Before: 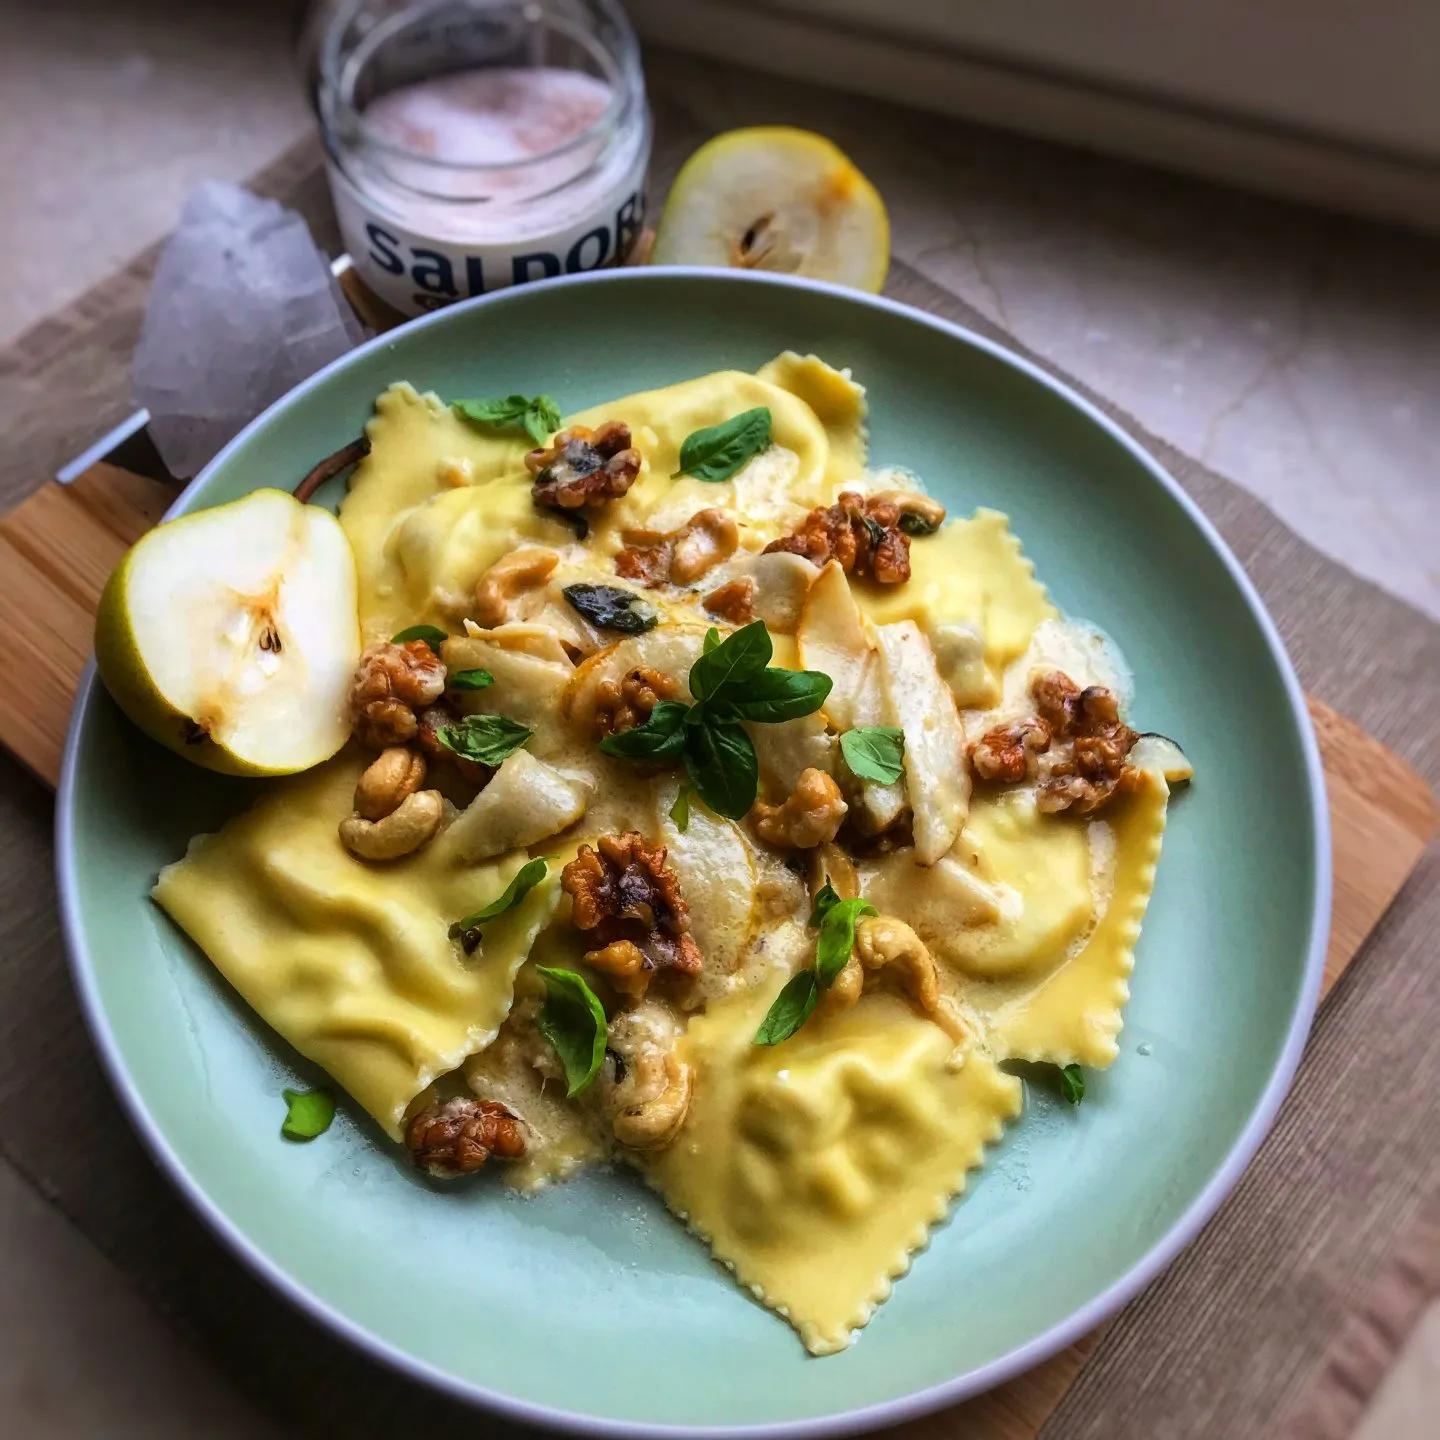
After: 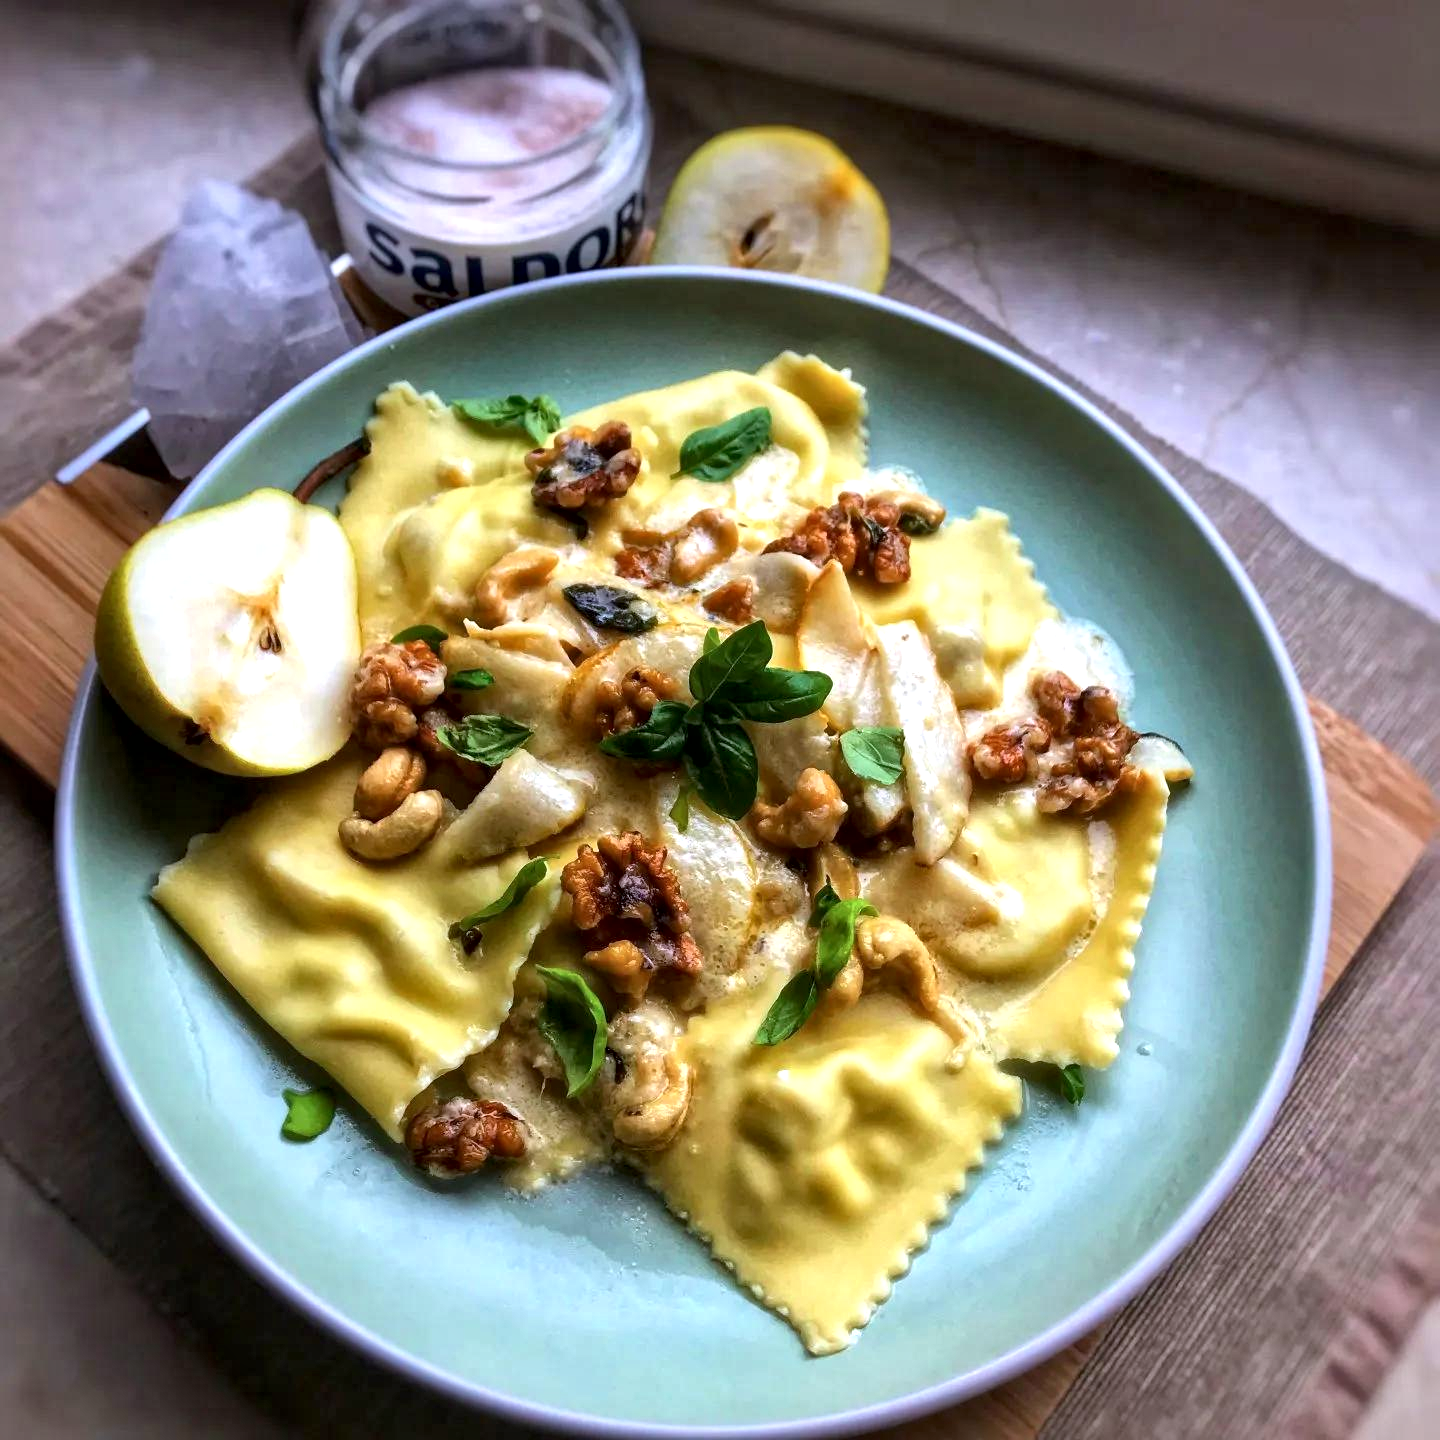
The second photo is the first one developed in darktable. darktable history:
color calibration: illuminant as shot in camera, x 0.358, y 0.373, temperature 4628.91 K
exposure: black level correction 0.001, exposure 0.3 EV, compensate highlight preservation false
local contrast: mode bilateral grid, contrast 20, coarseness 20, detail 150%, midtone range 0.2
